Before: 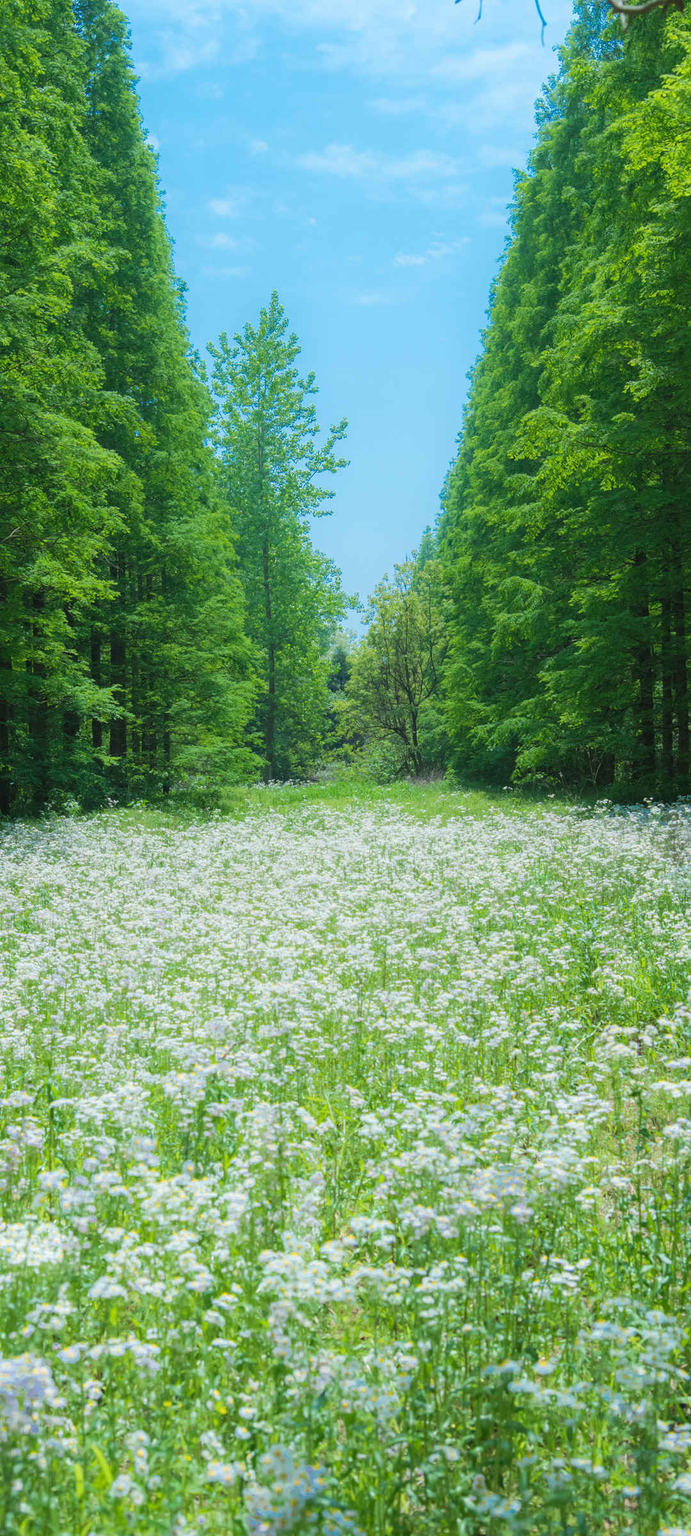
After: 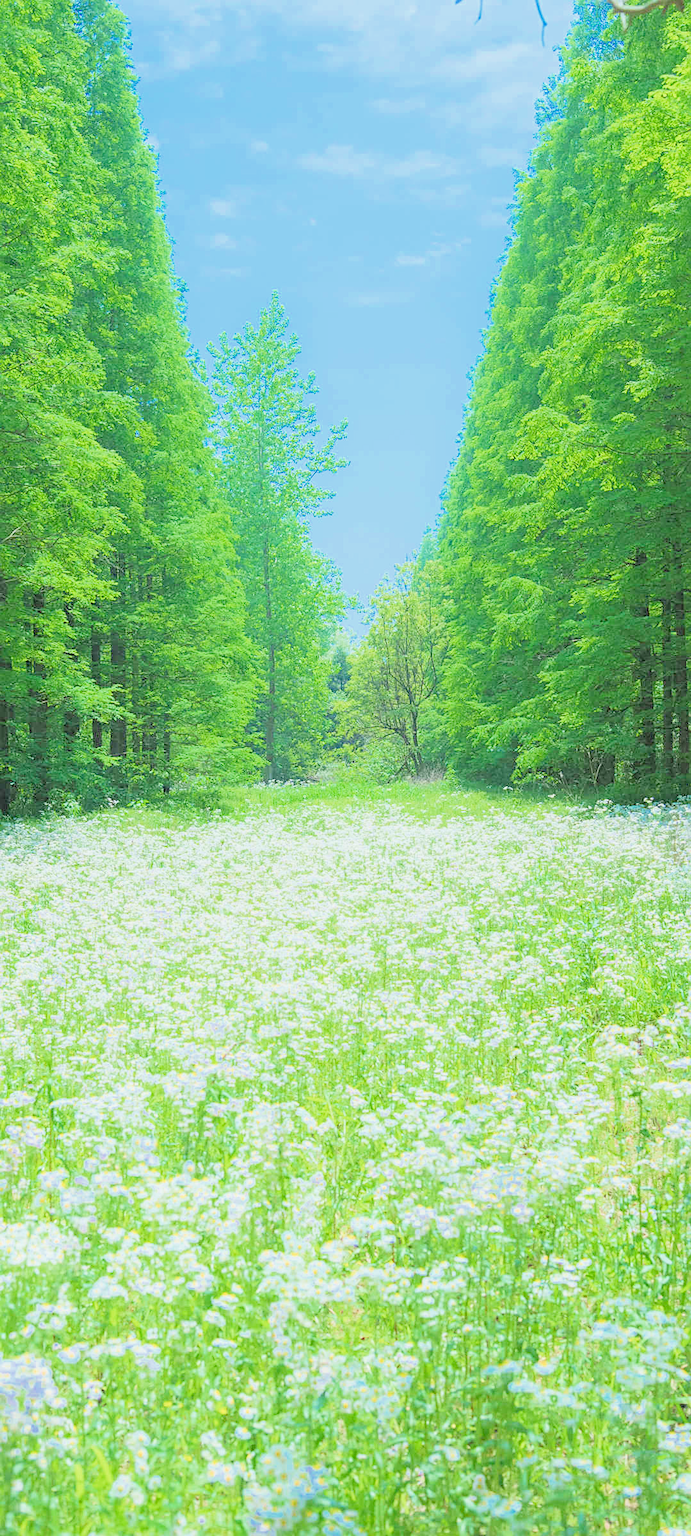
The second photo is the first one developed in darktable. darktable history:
sharpen: on, module defaults
filmic rgb: middle gray luminance 3.44%, black relative exposure -5.92 EV, white relative exposure 6.33 EV, threshold 6 EV, dynamic range scaling 22.4%, target black luminance 0%, hardness 2.33, latitude 45.85%, contrast 0.78, highlights saturation mix 100%, shadows ↔ highlights balance 0.033%, add noise in highlights 0, preserve chrominance max RGB, color science v3 (2019), use custom middle-gray values true, iterations of high-quality reconstruction 0, contrast in highlights soft, enable highlight reconstruction true
